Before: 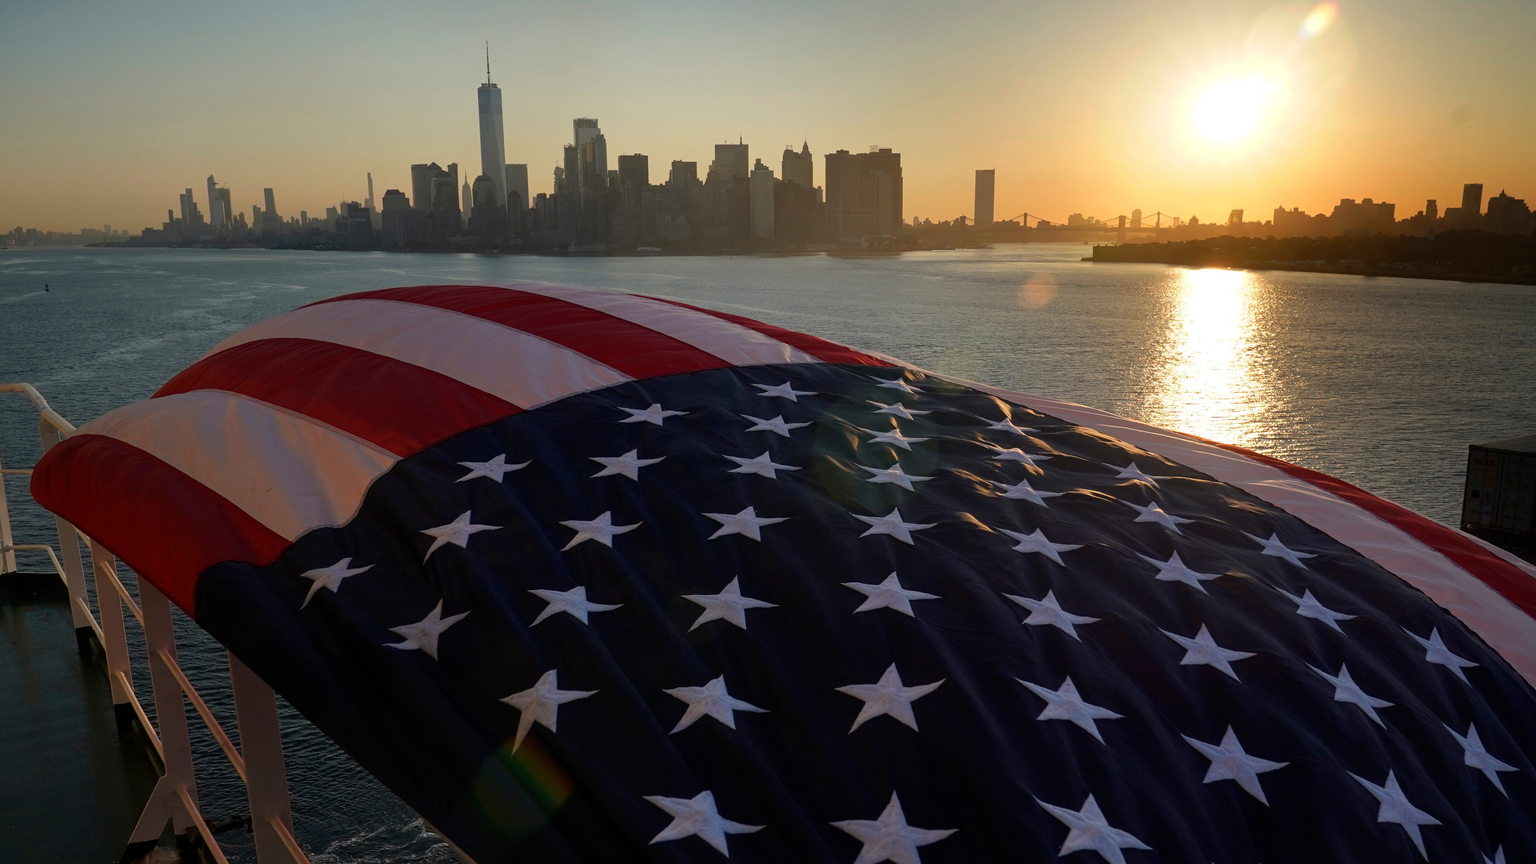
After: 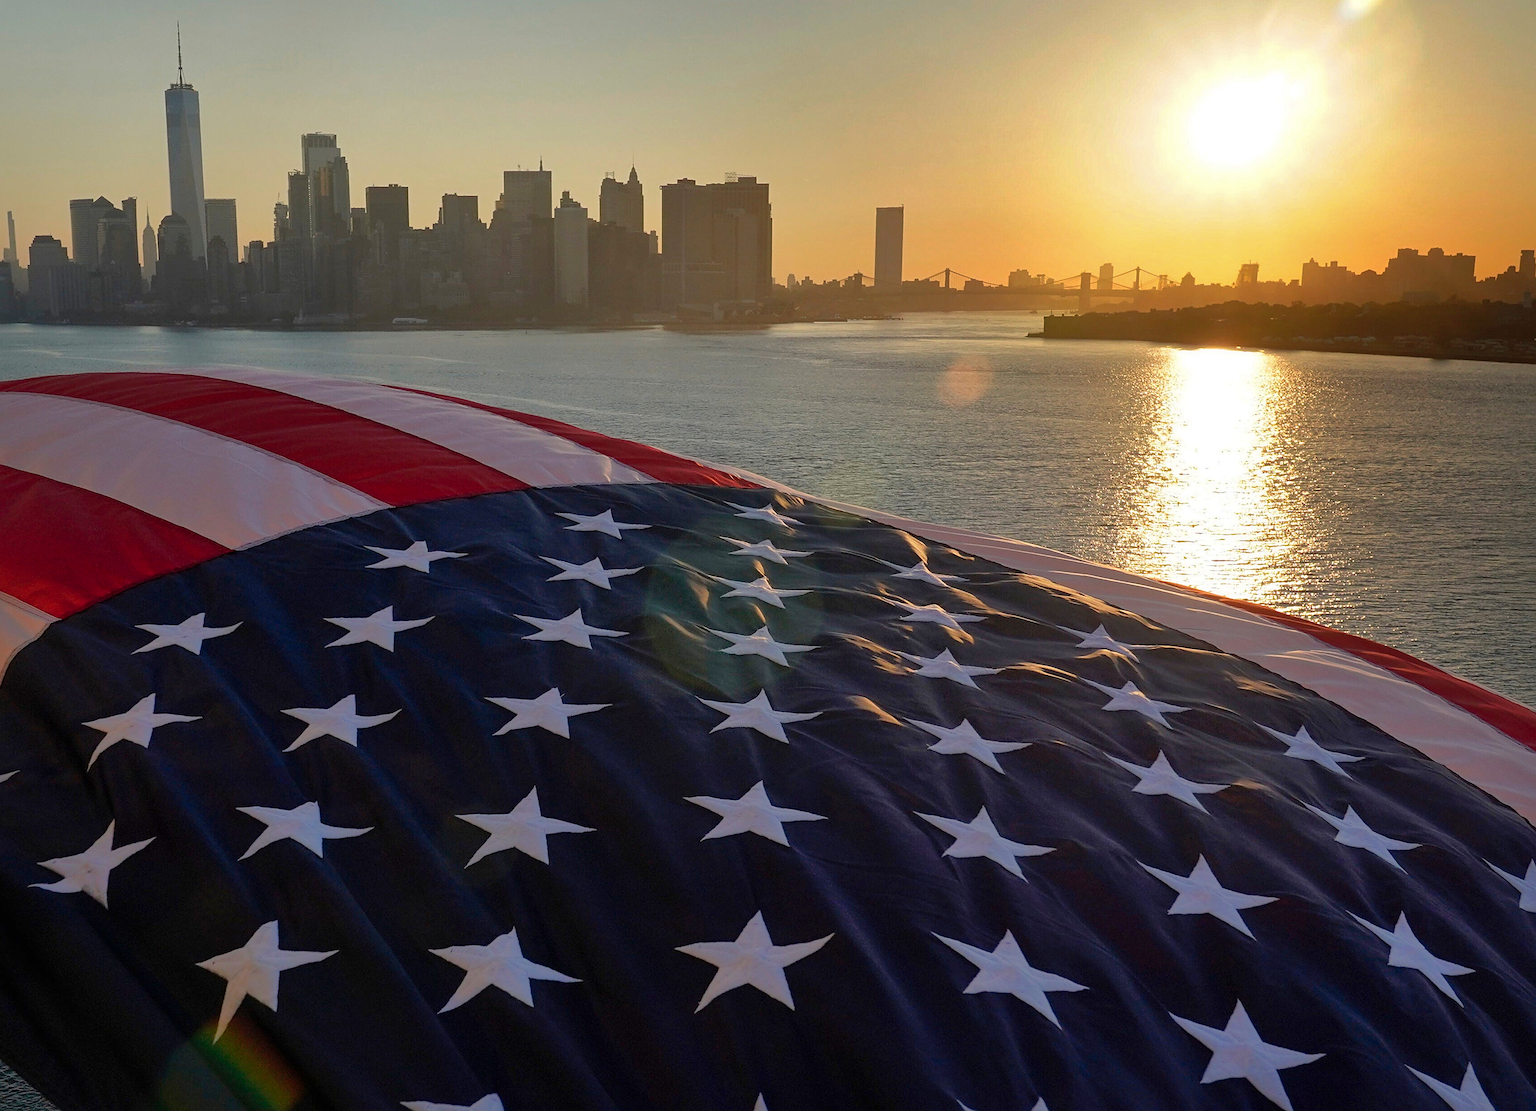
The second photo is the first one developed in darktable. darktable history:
crop and rotate: left 23.594%, top 2.903%, right 6.4%, bottom 7.063%
sharpen: on, module defaults
tone curve: curves: ch0 [(0, 0) (0.003, 0.003) (0.011, 0.011) (0.025, 0.026) (0.044, 0.046) (0.069, 0.071) (0.1, 0.103) (0.136, 0.14) (0.177, 0.183) (0.224, 0.231) (0.277, 0.286) (0.335, 0.346) (0.399, 0.412) (0.468, 0.483) (0.543, 0.56) (0.623, 0.643) (0.709, 0.732) (0.801, 0.826) (0.898, 0.917) (1, 1)], preserve colors none
shadows and highlights: on, module defaults
